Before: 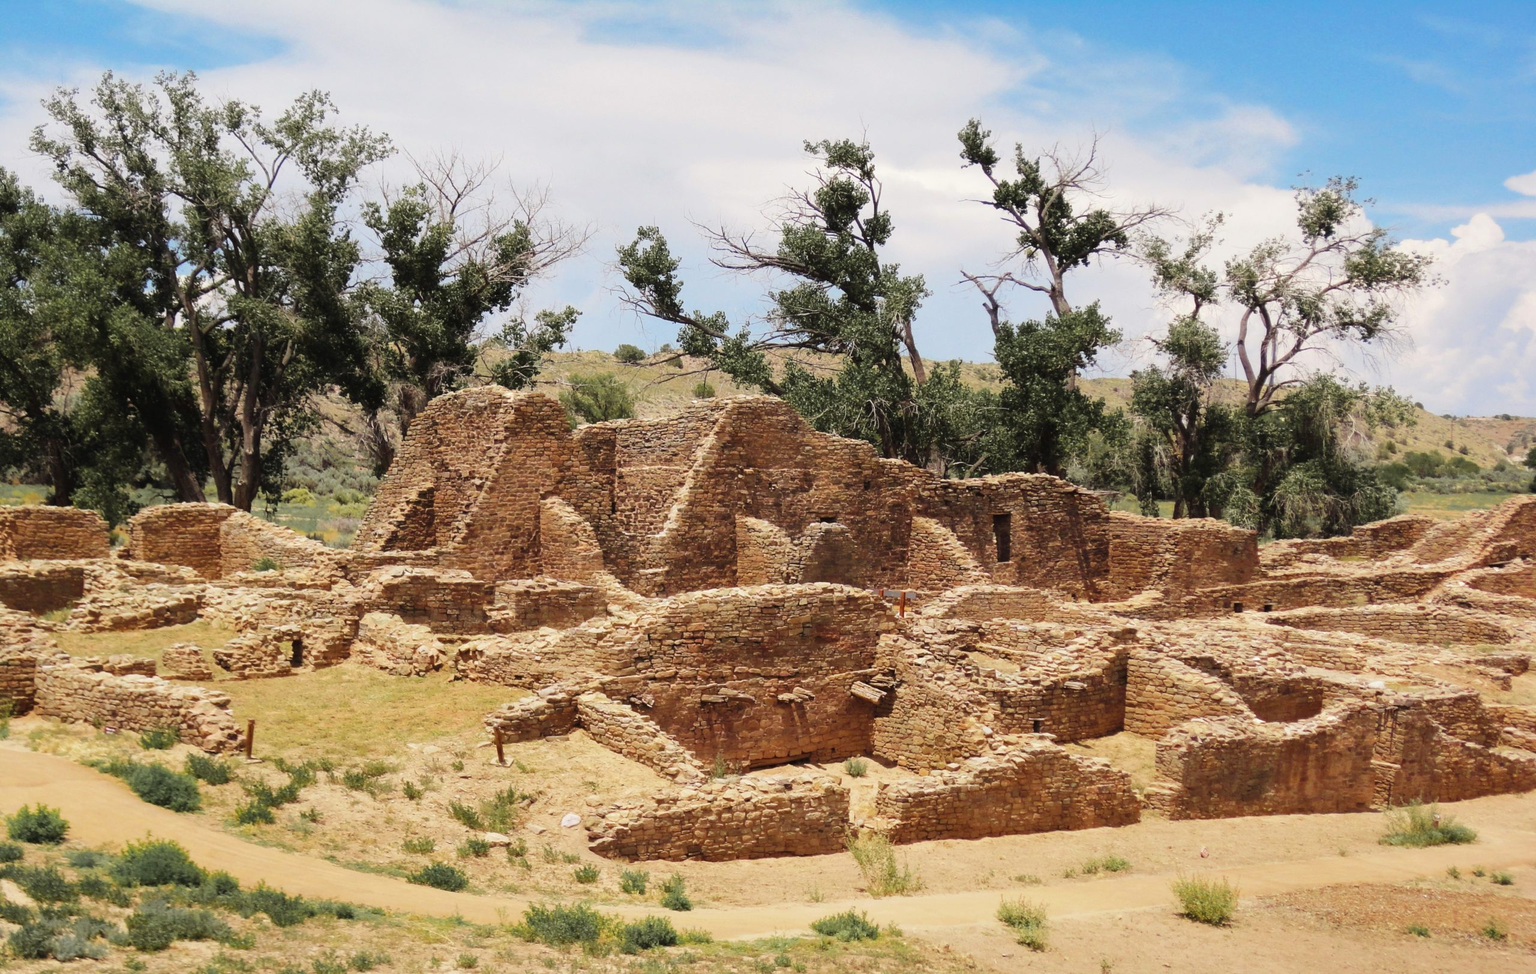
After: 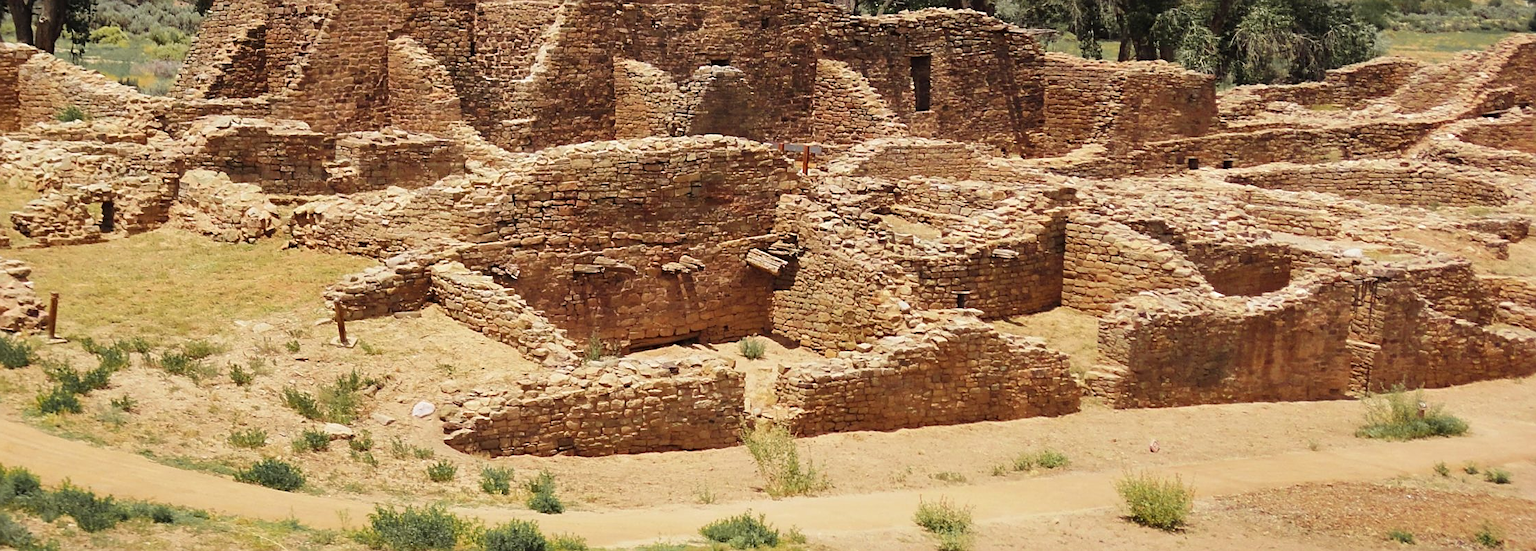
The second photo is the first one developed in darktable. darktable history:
crop and rotate: left 13.292%, top 47.928%, bottom 2.928%
sharpen: on, module defaults
